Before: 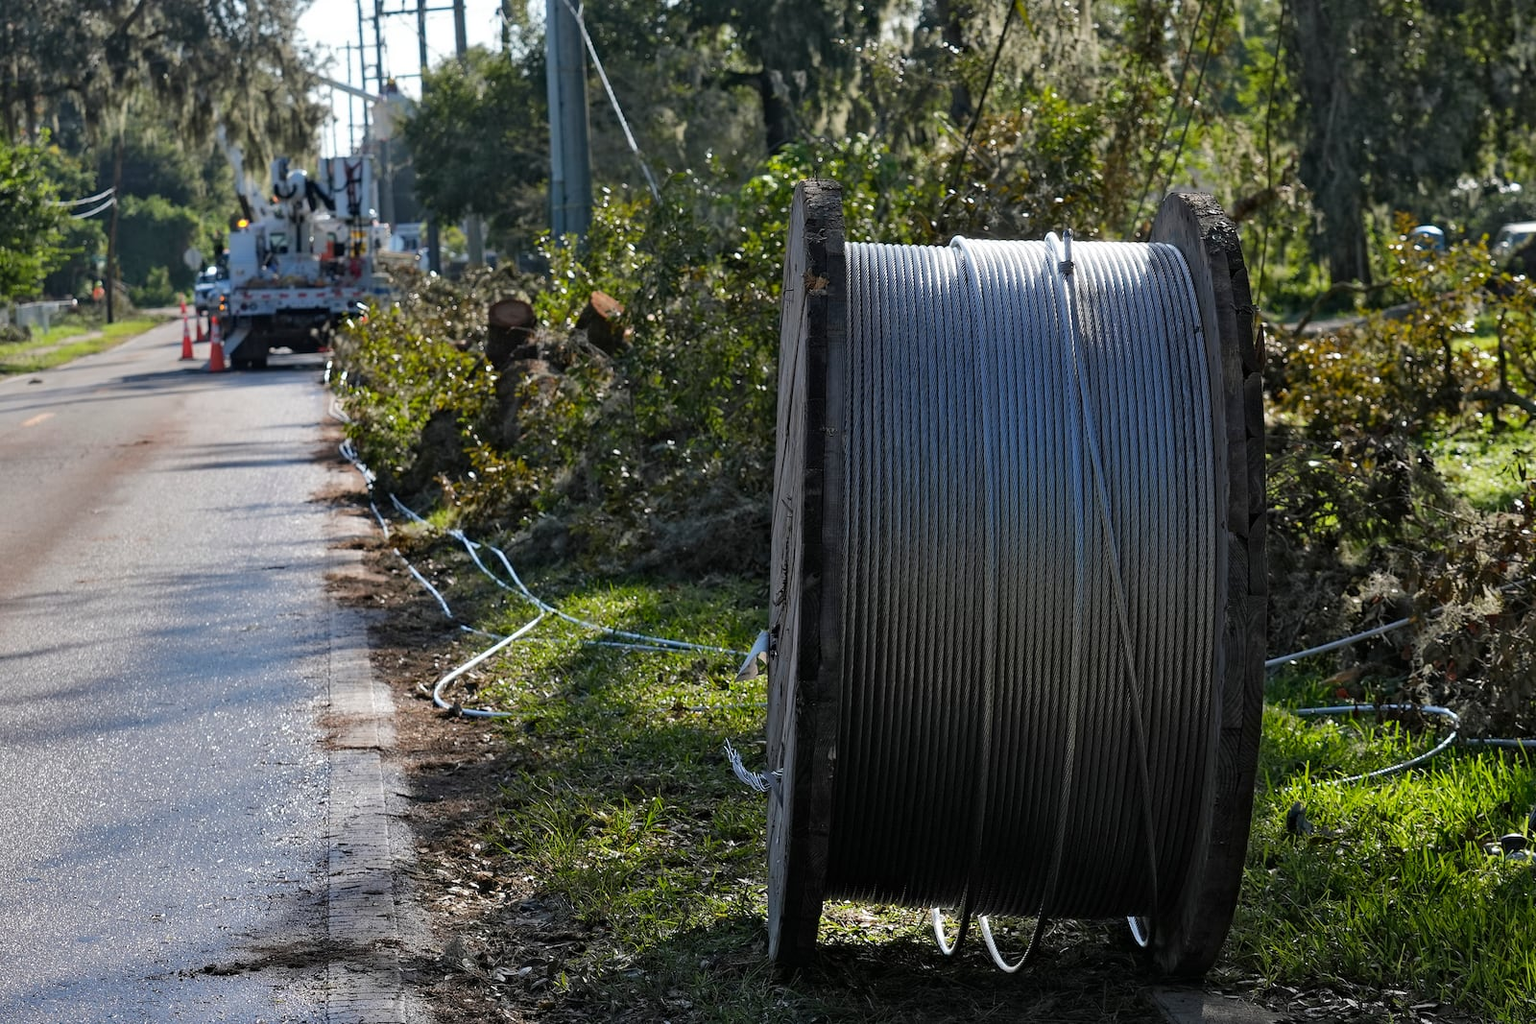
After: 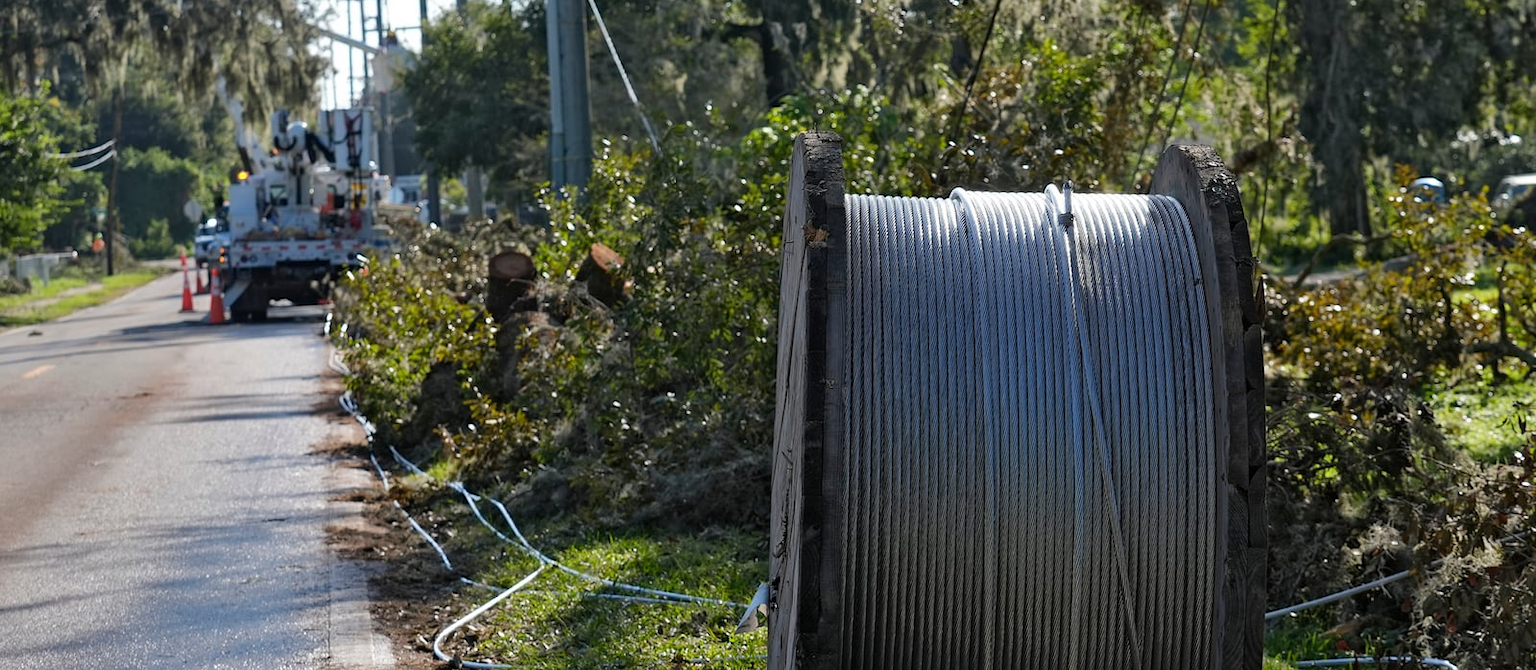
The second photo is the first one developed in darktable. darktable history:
crop and rotate: top 4.72%, bottom 29.819%
